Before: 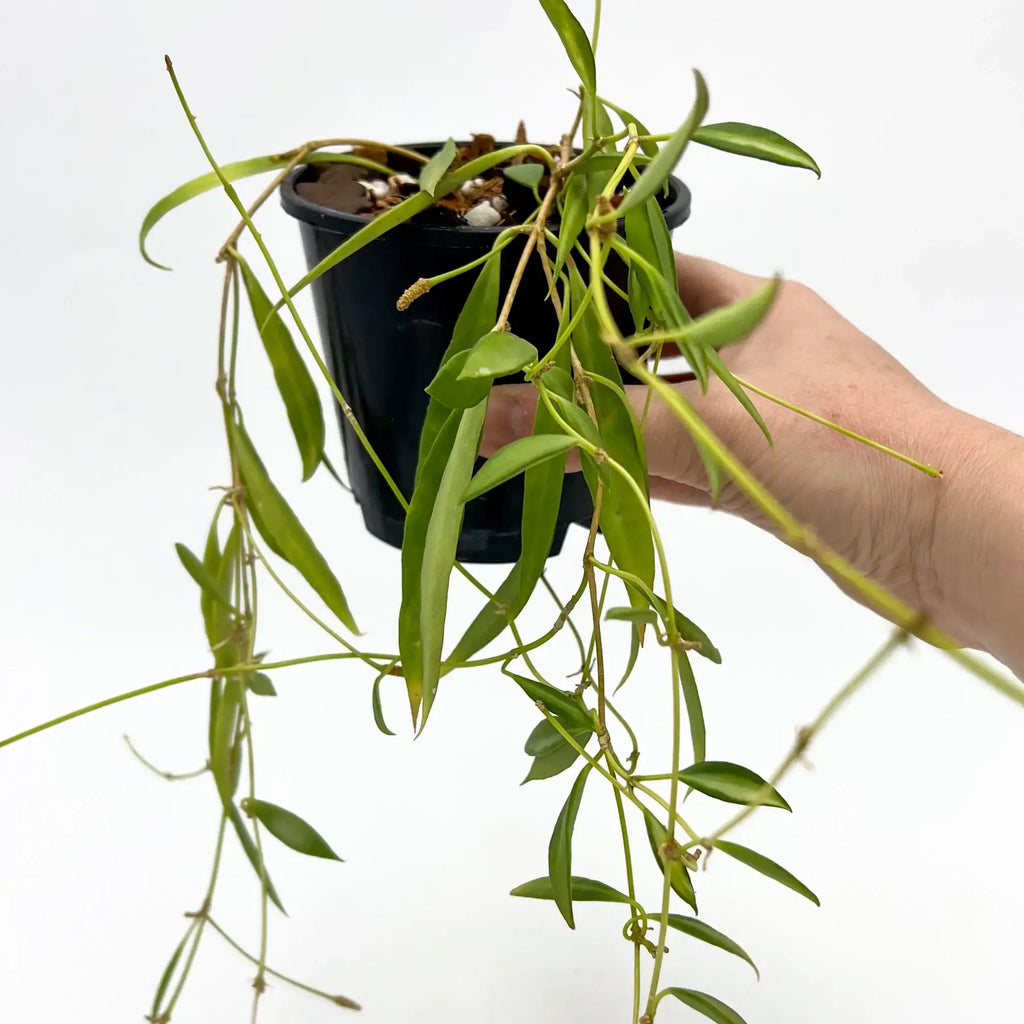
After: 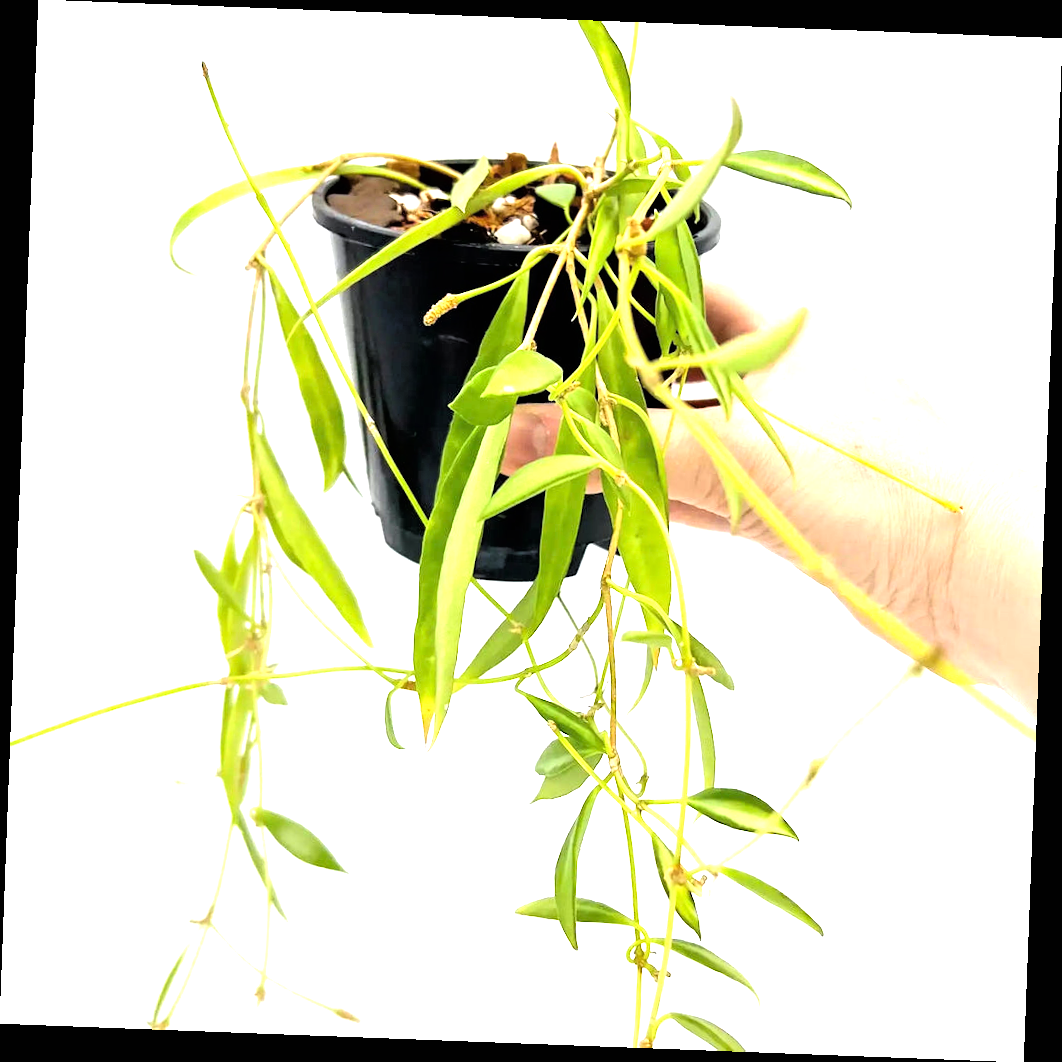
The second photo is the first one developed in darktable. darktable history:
rotate and perspective: rotation 2.17°, automatic cropping off
tone curve: curves: ch0 [(0, 0) (0.118, 0.034) (0.182, 0.124) (0.265, 0.214) (0.504, 0.508) (0.783, 0.825) (1, 1)], color space Lab, linked channels, preserve colors none
exposure: black level correction 0, exposure 1.9 EV, compensate highlight preservation false
